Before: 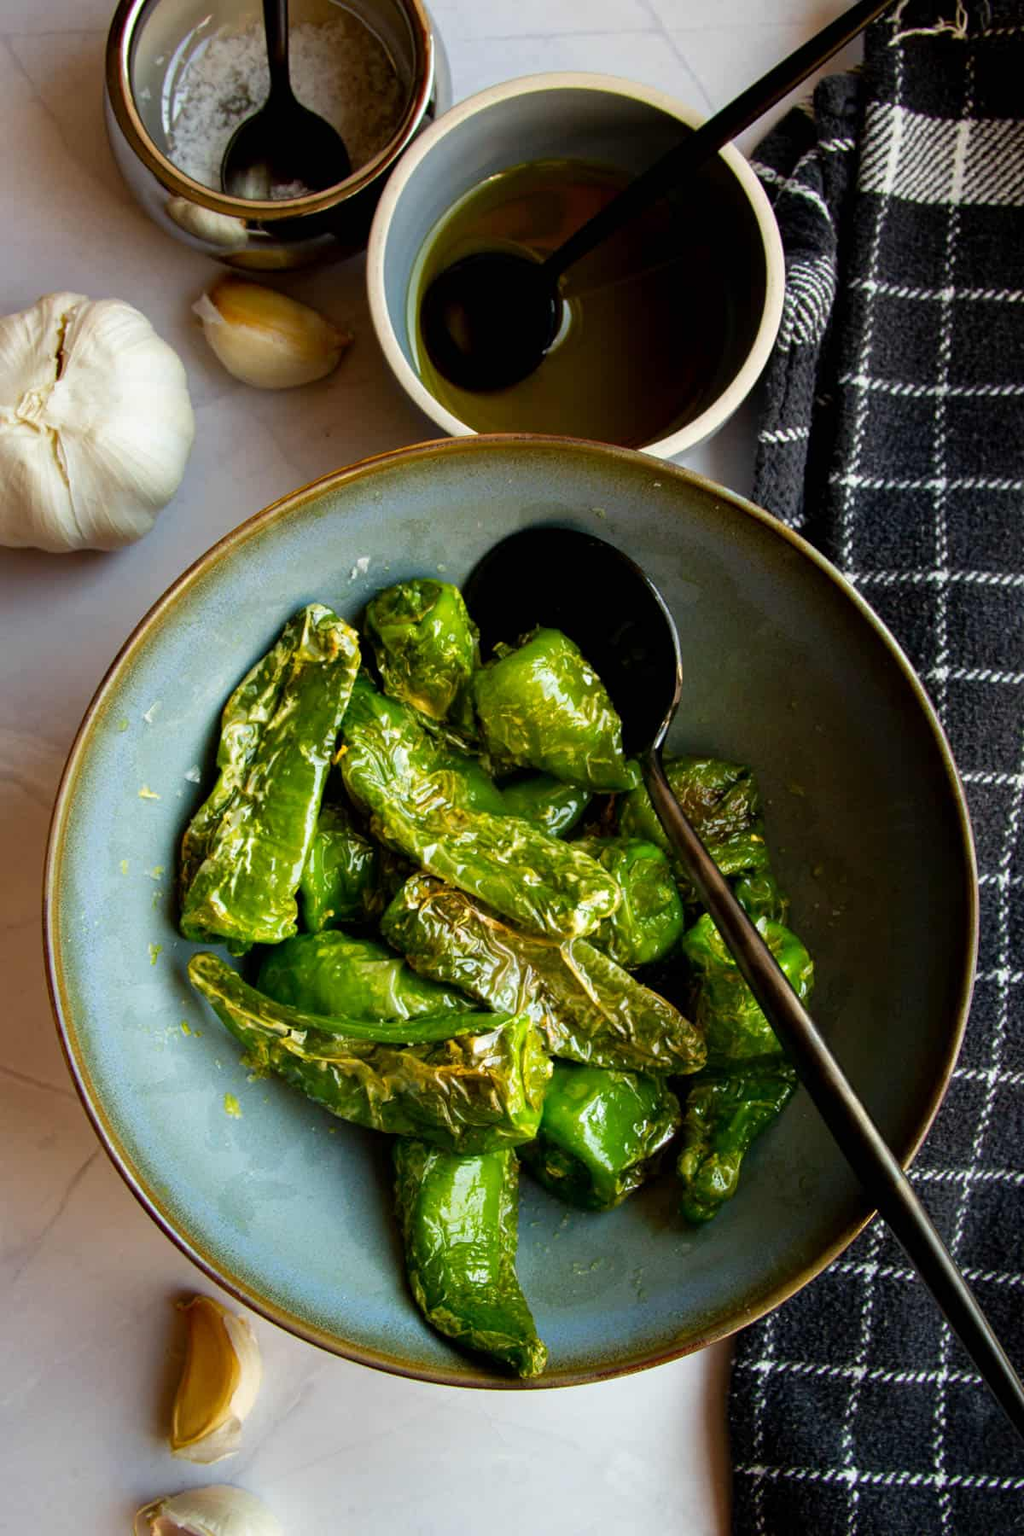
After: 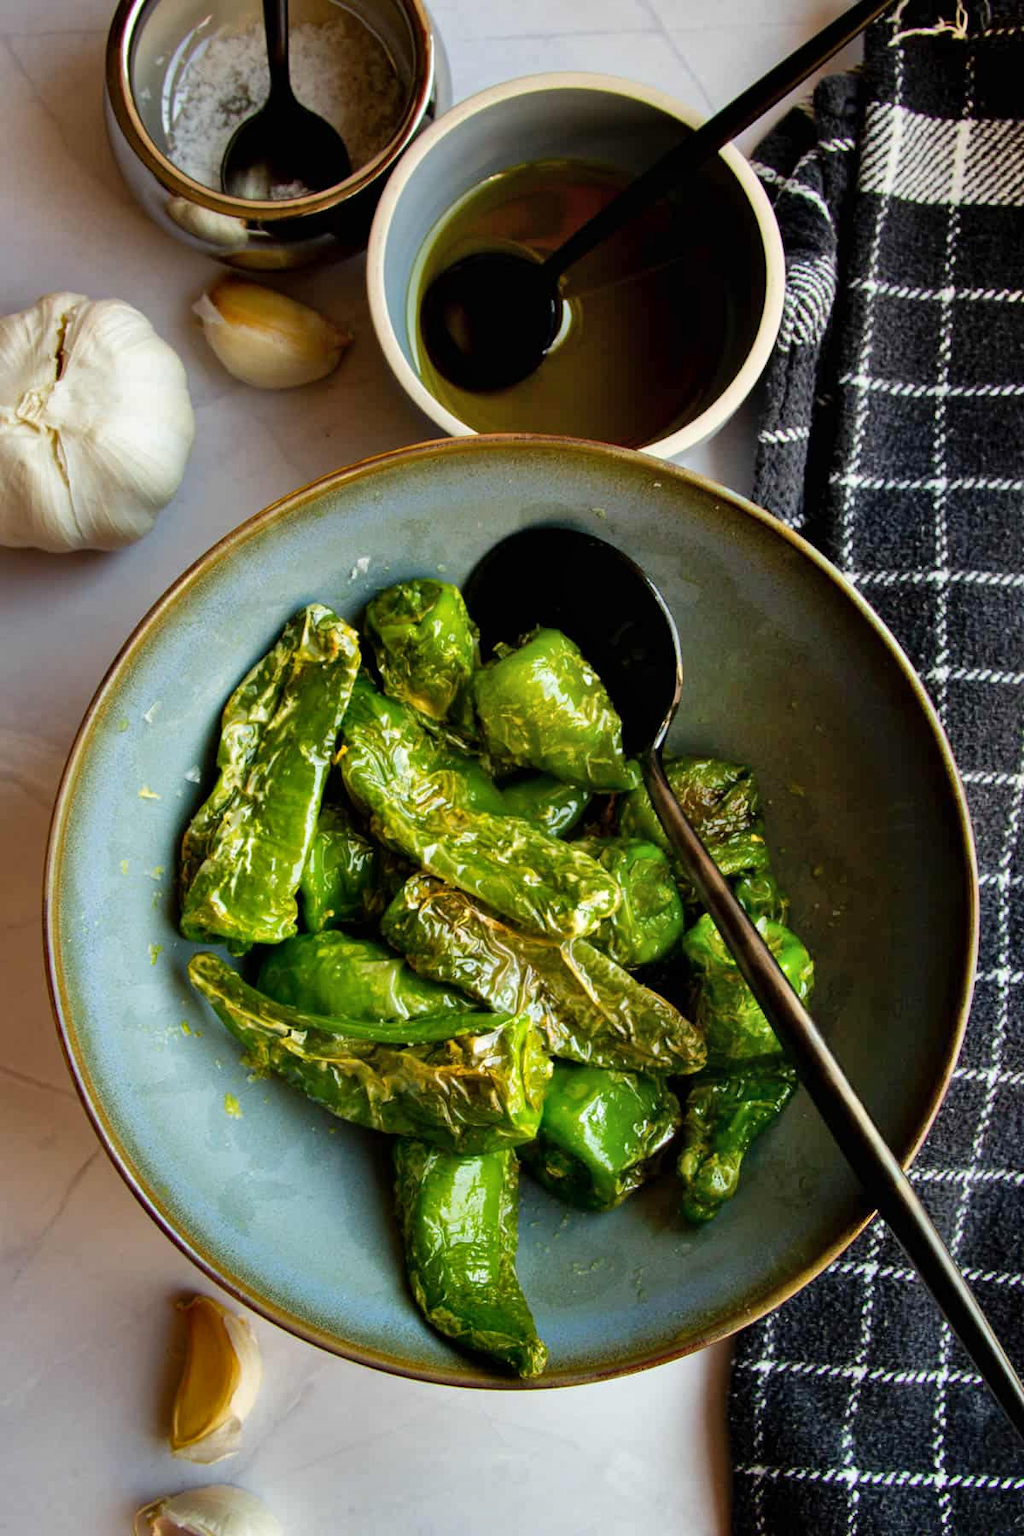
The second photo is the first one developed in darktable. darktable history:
exposure: compensate highlight preservation false
shadows and highlights: soften with gaussian
white balance: emerald 1
